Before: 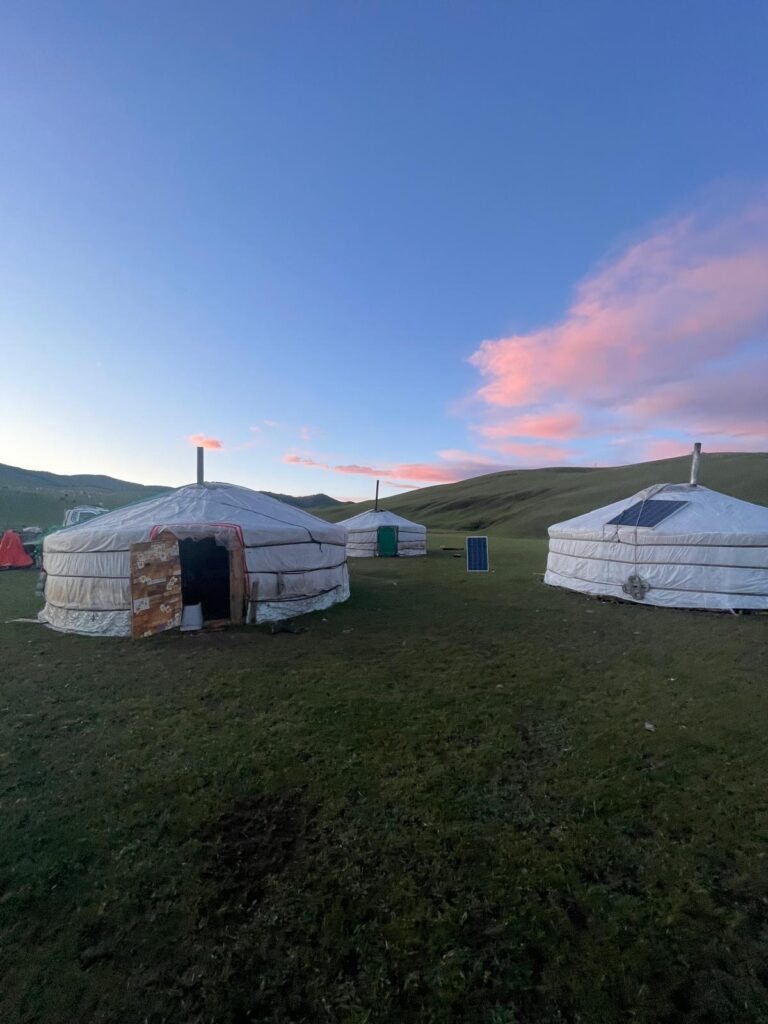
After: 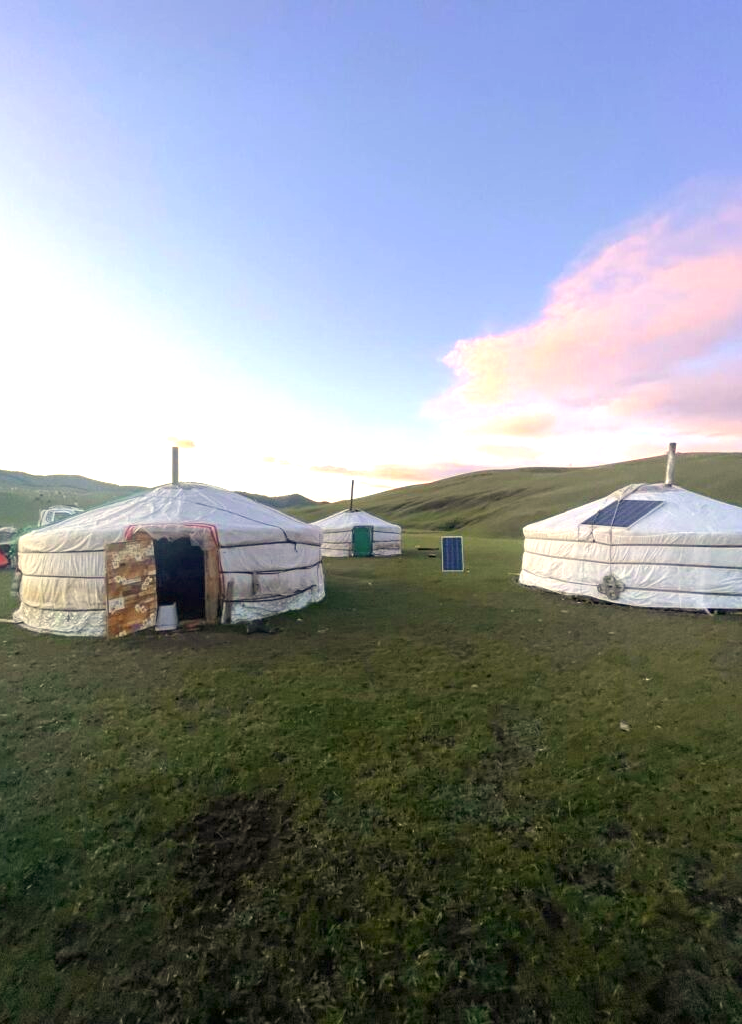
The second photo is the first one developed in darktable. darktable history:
color correction: highlights a* 2.3, highlights b* 23.01
crop and rotate: left 3.382%
exposure: black level correction 0, exposure 1.2 EV, compensate highlight preservation false
